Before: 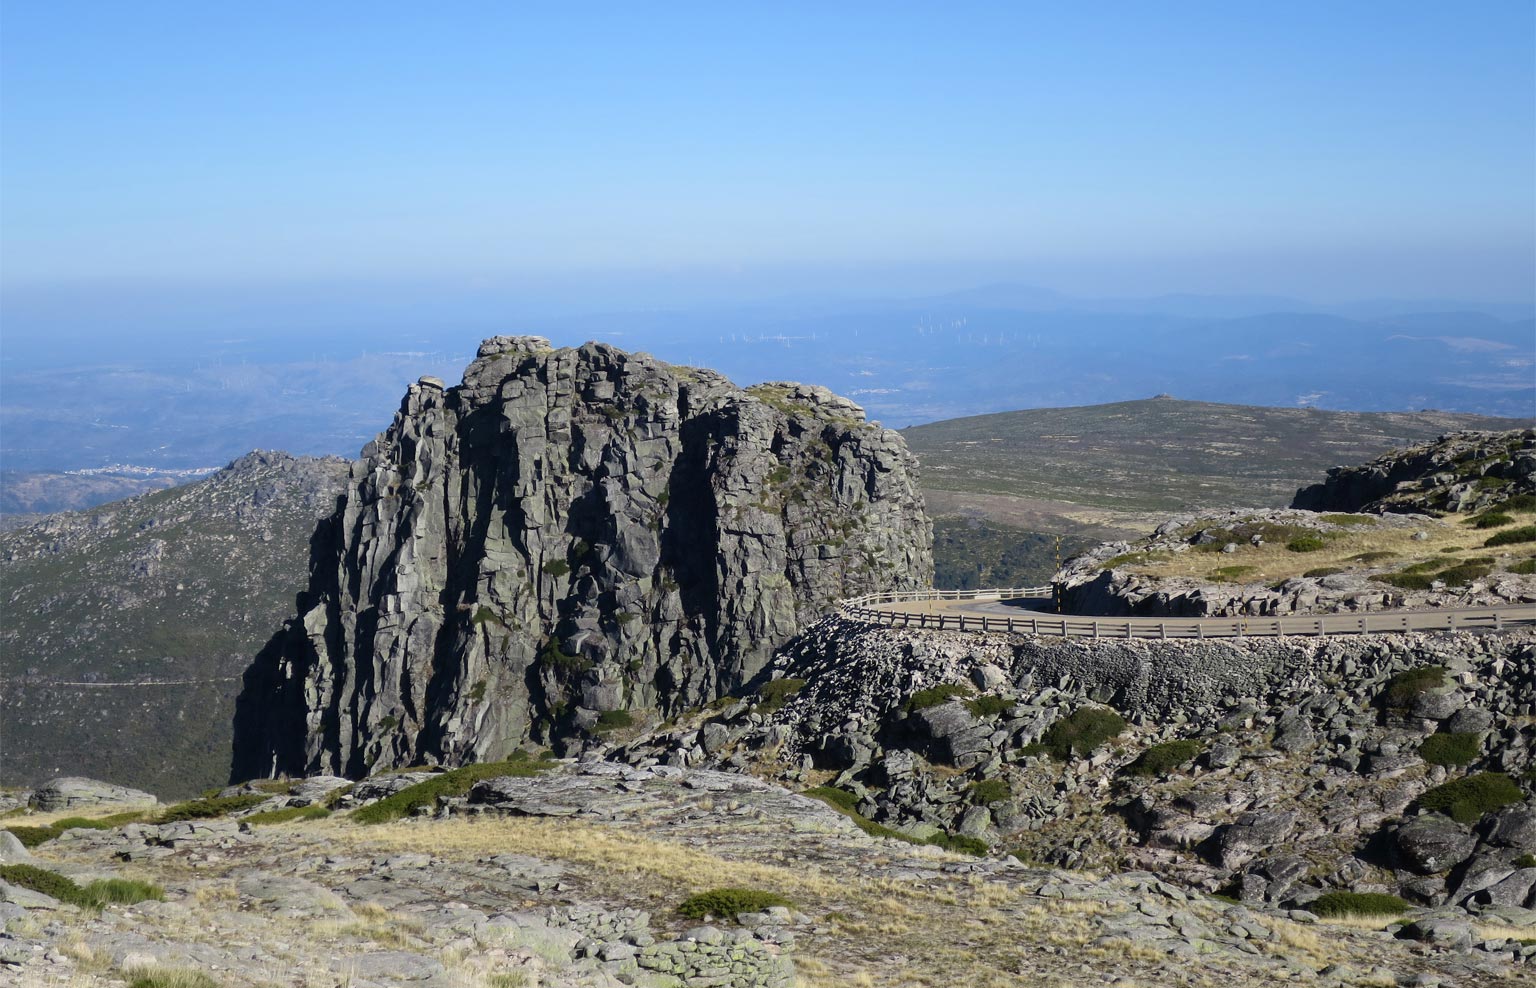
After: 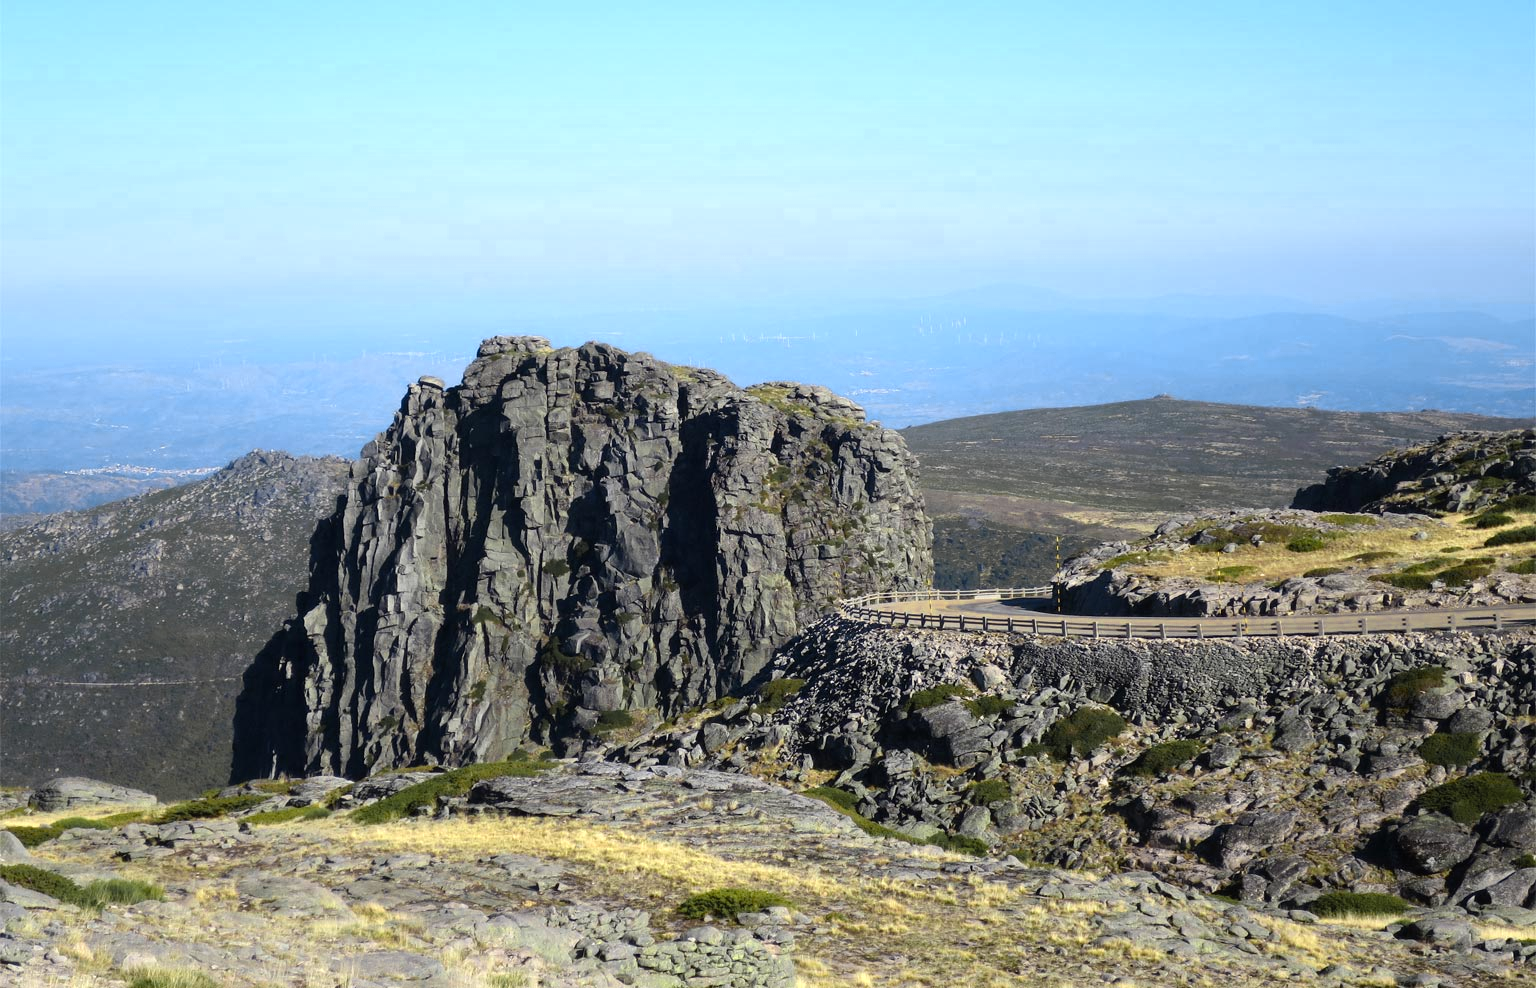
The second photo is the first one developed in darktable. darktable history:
color correction: saturation 1.32
color zones: curves: ch0 [(0.004, 0.306) (0.107, 0.448) (0.252, 0.656) (0.41, 0.398) (0.595, 0.515) (0.768, 0.628)]; ch1 [(0.07, 0.323) (0.151, 0.452) (0.252, 0.608) (0.346, 0.221) (0.463, 0.189) (0.61, 0.368) (0.735, 0.395) (0.921, 0.412)]; ch2 [(0, 0.476) (0.132, 0.512) (0.243, 0.512) (0.397, 0.48) (0.522, 0.376) (0.634, 0.536) (0.761, 0.46)]
